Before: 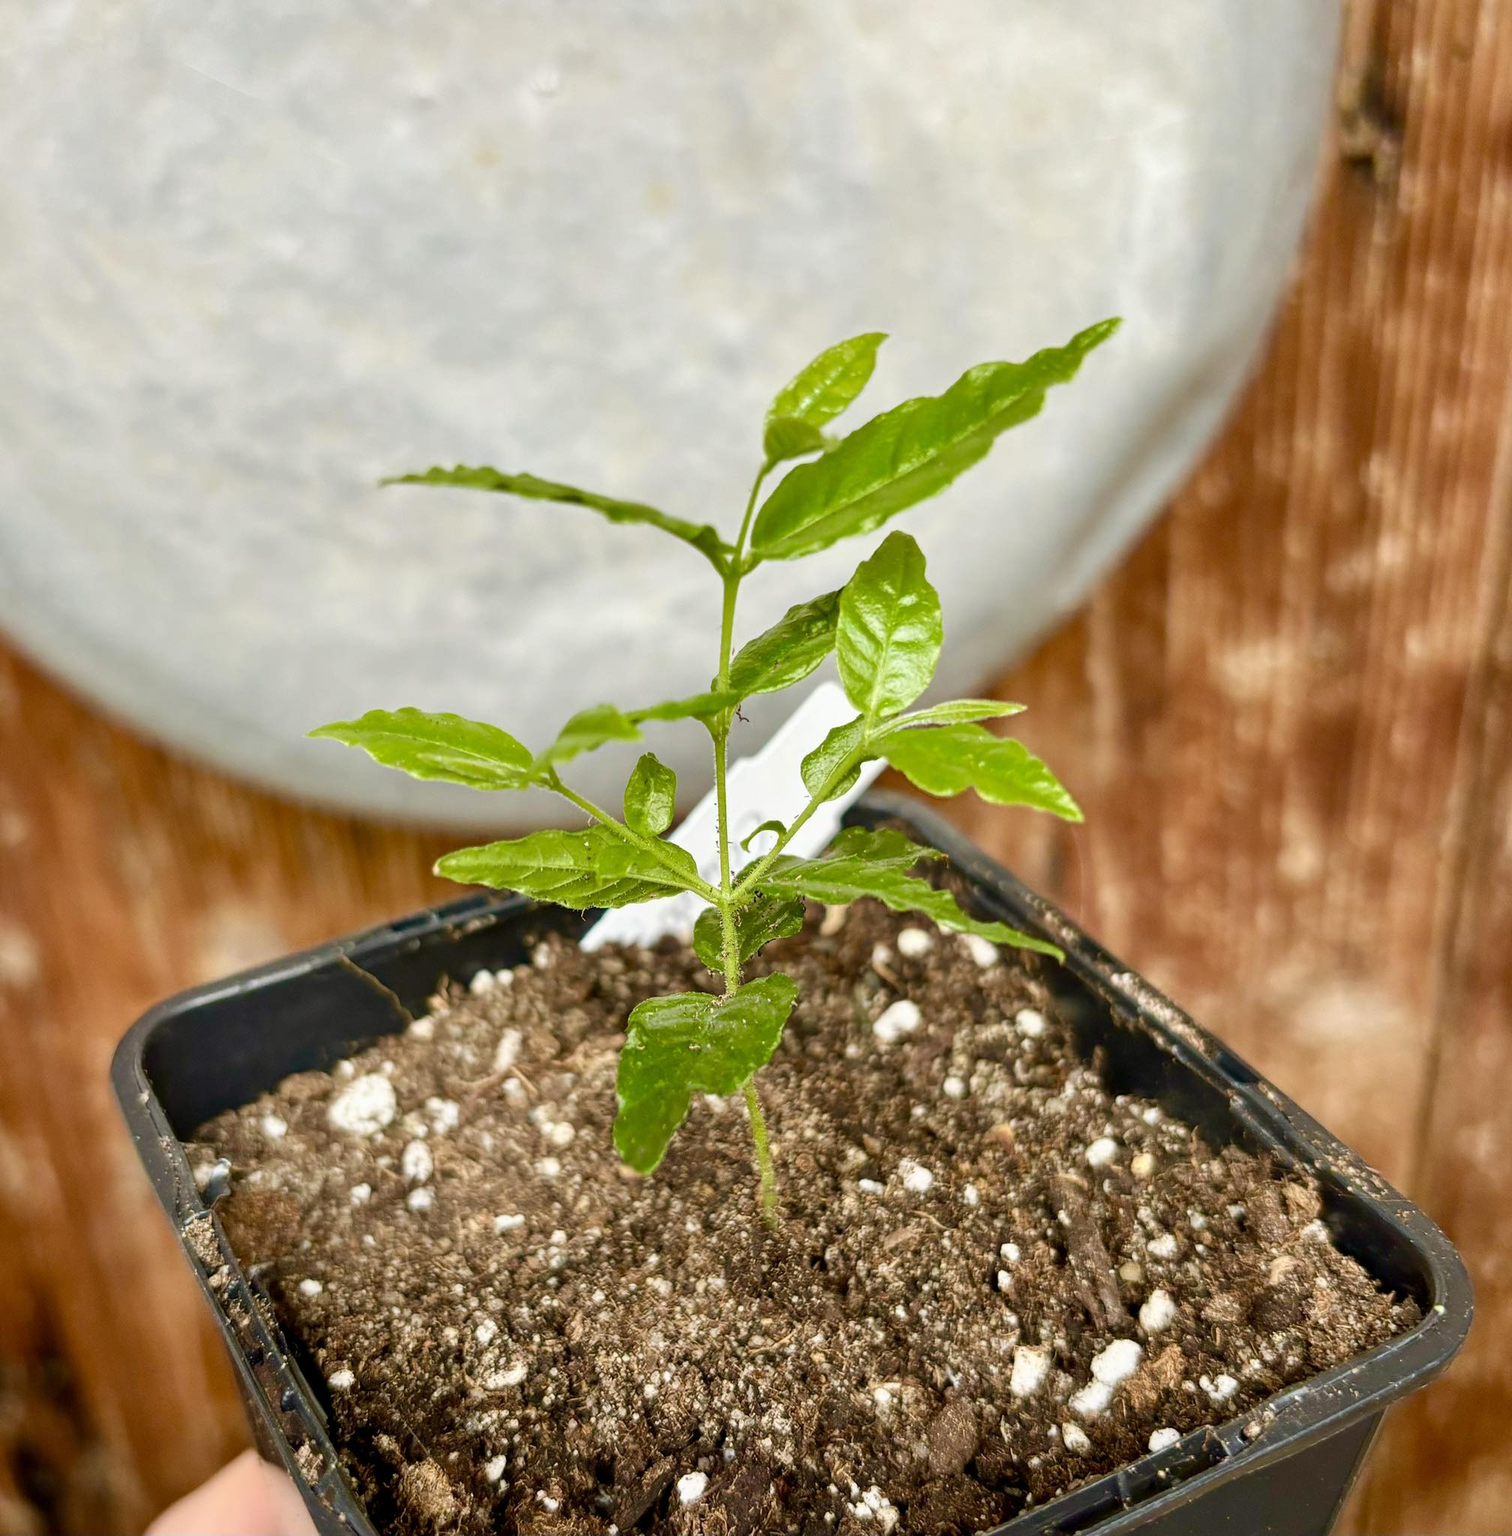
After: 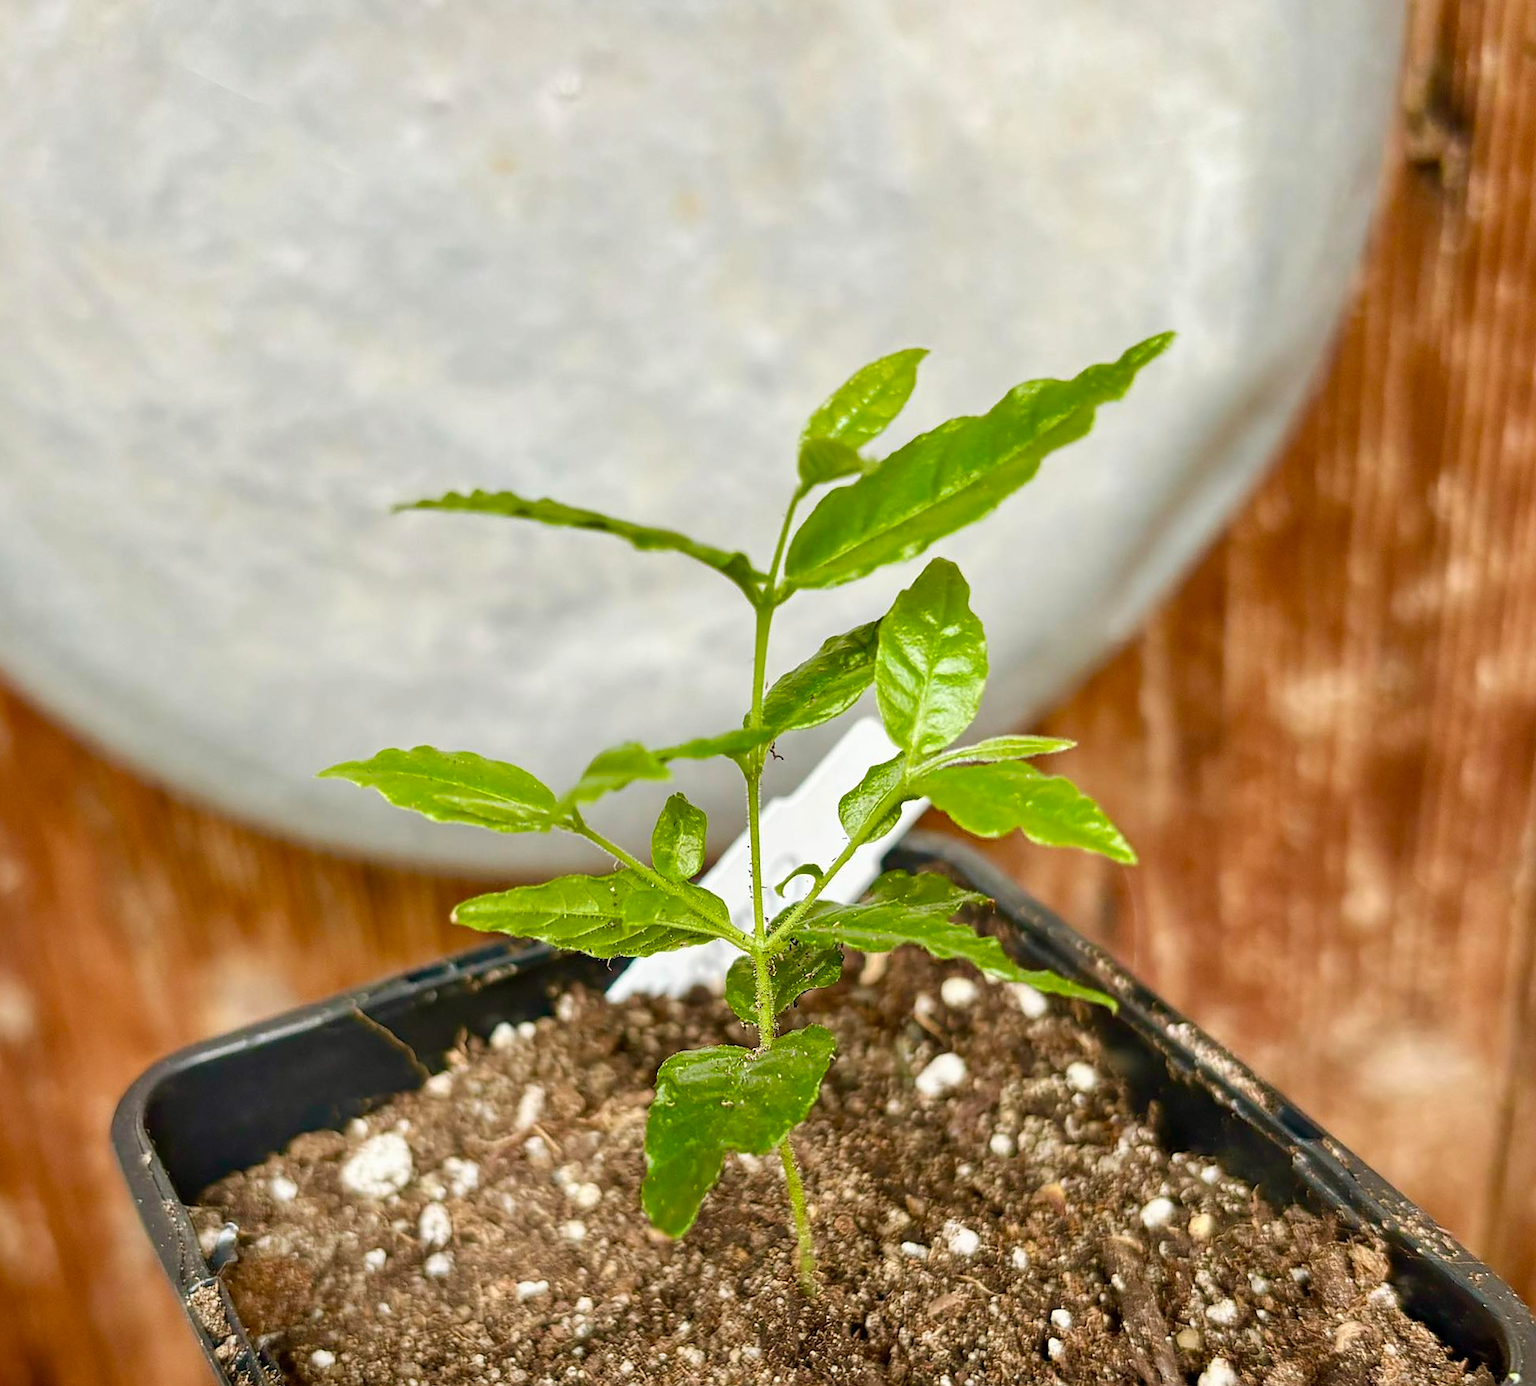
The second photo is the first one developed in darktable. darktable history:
sharpen: radius 1.458, amount 0.398, threshold 1.271
crop and rotate: angle 0.2°, left 0.275%, right 3.127%, bottom 14.18%
